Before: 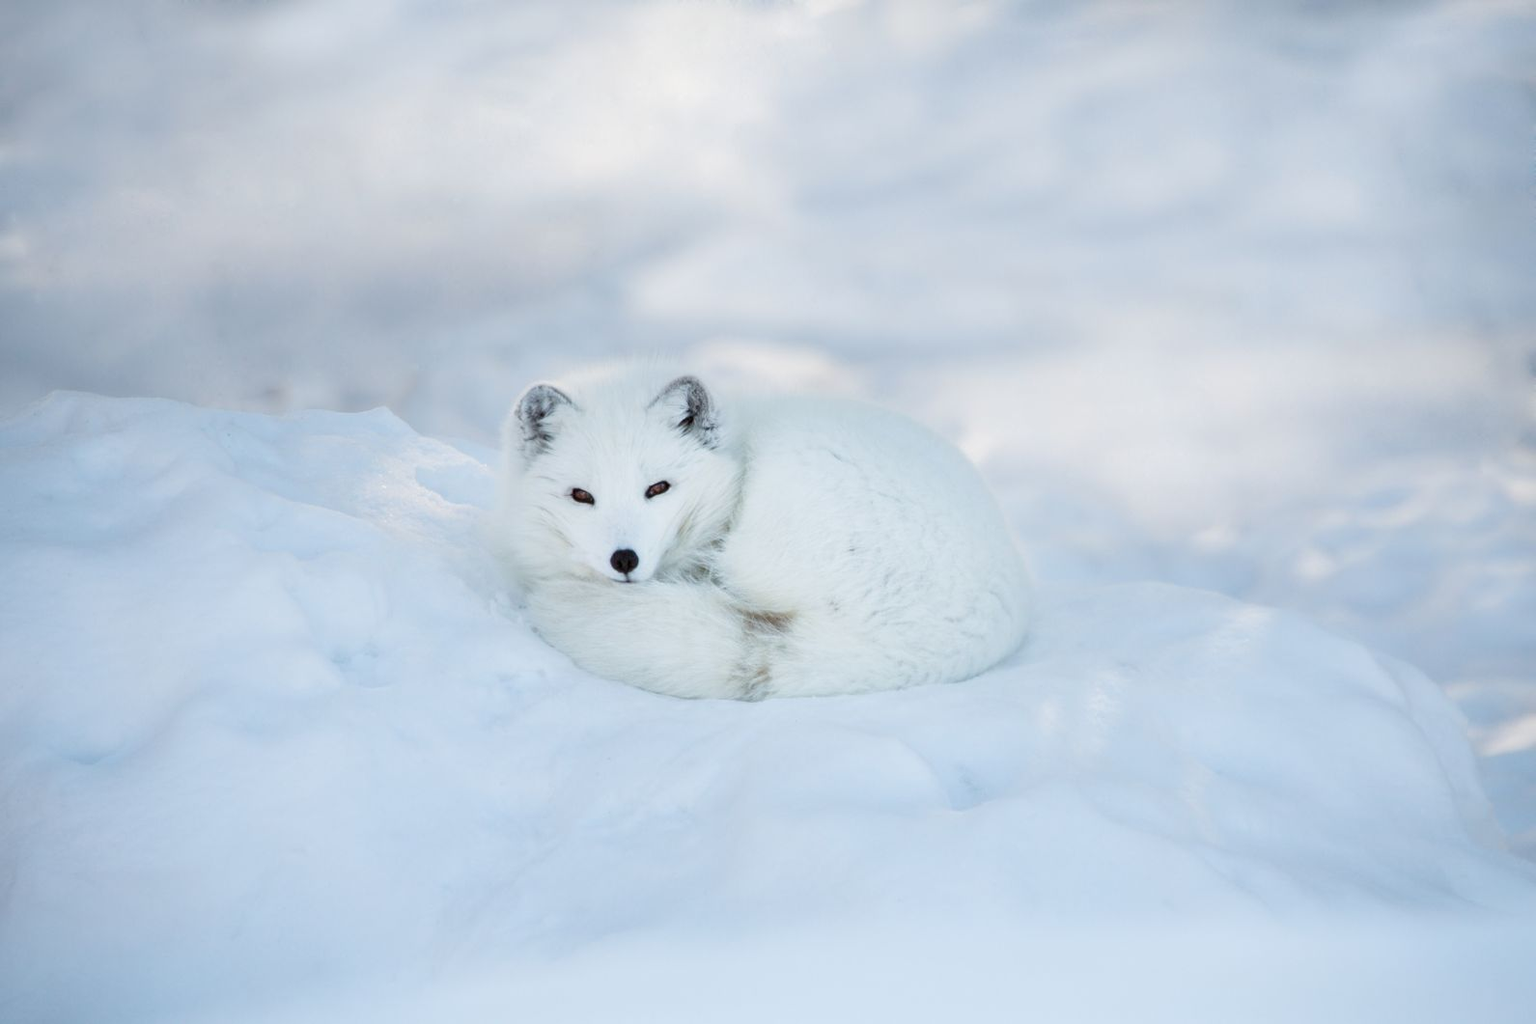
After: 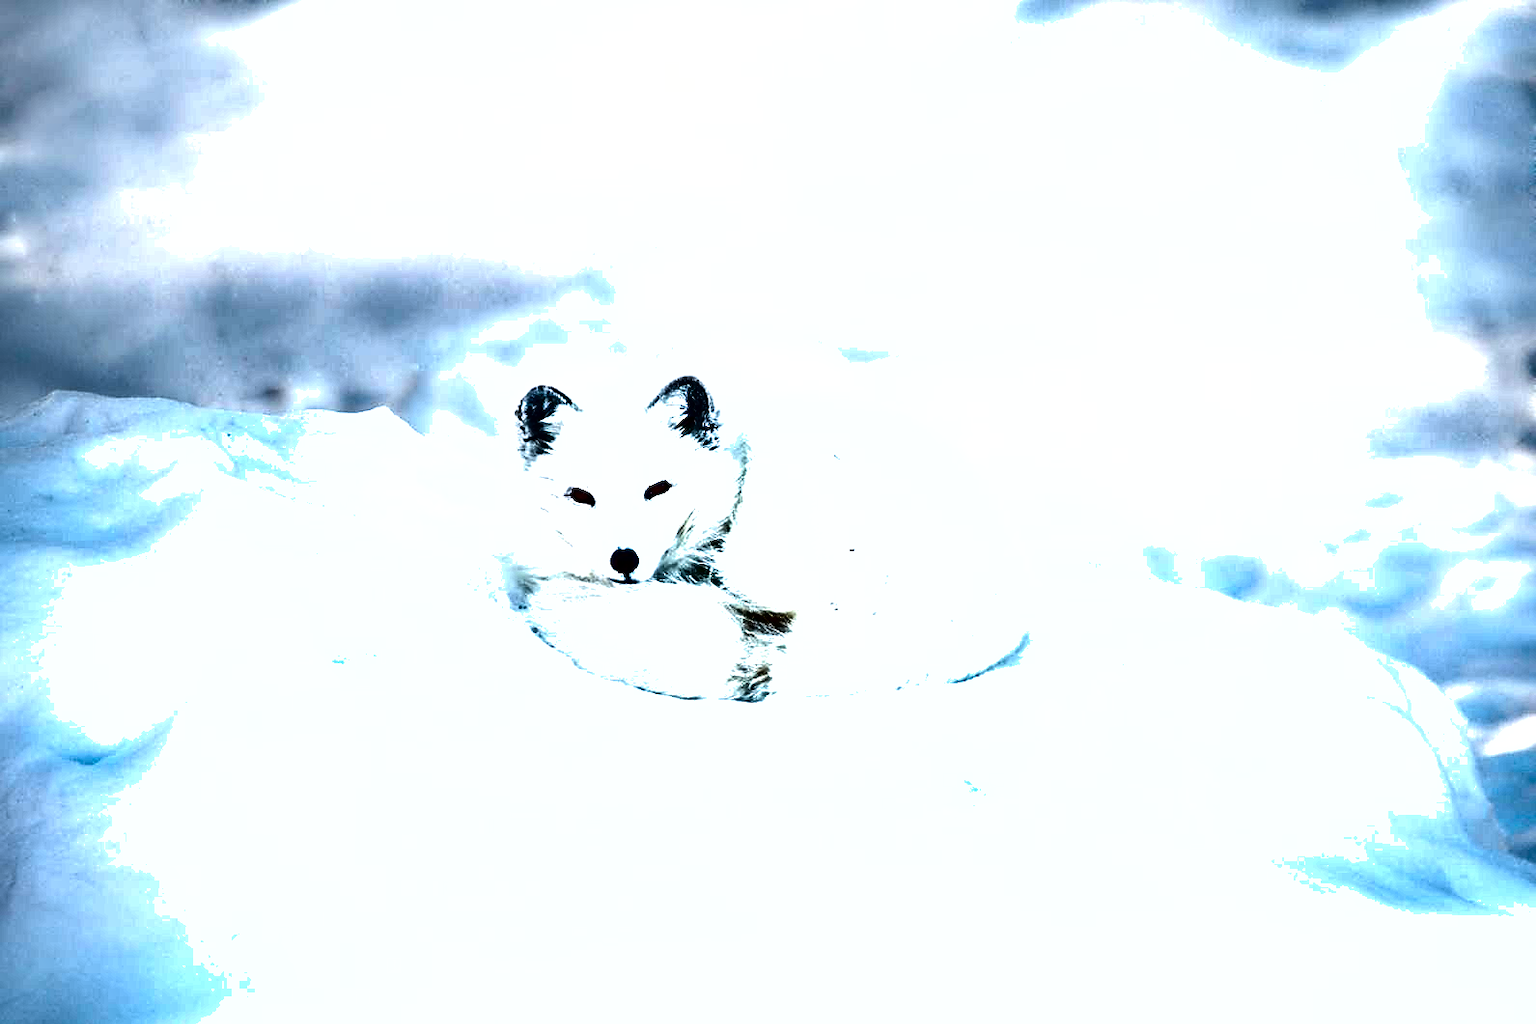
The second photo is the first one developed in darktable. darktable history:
shadows and highlights: shadows 24.74, highlights -76.79, soften with gaussian
sharpen: on, module defaults
exposure: black level correction 0.034, exposure 0.904 EV, compensate exposure bias true, compensate highlight preservation false
